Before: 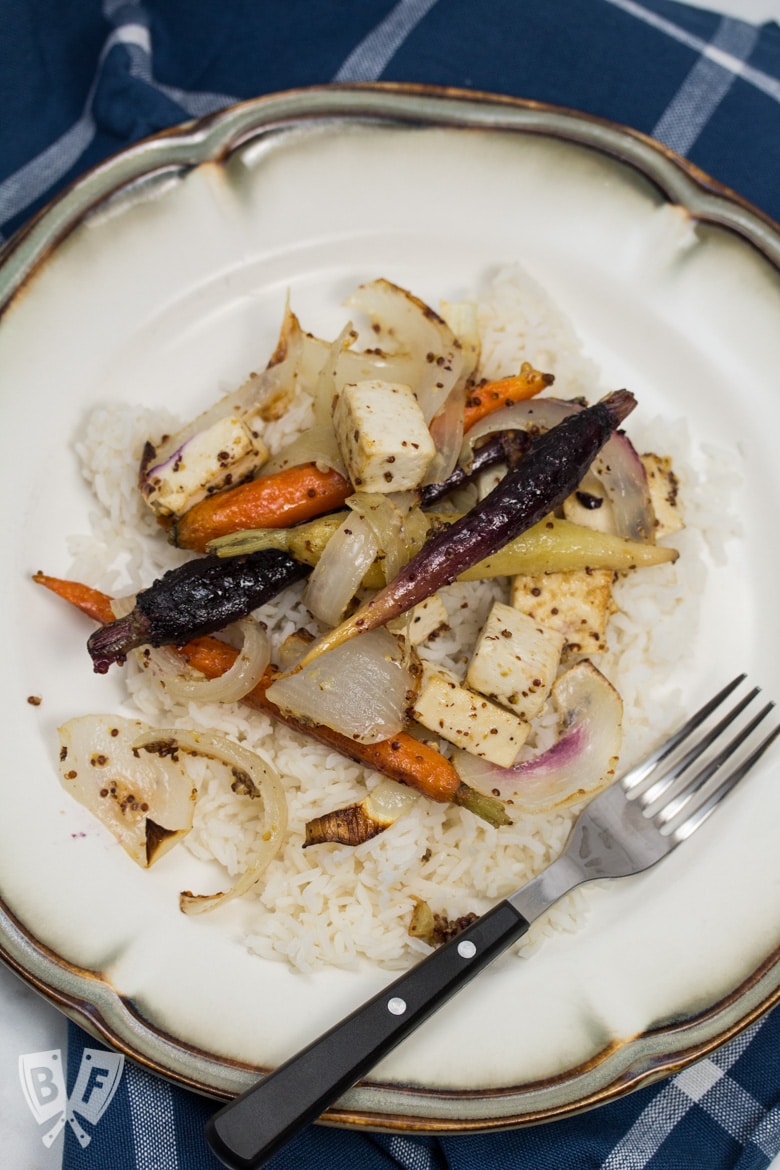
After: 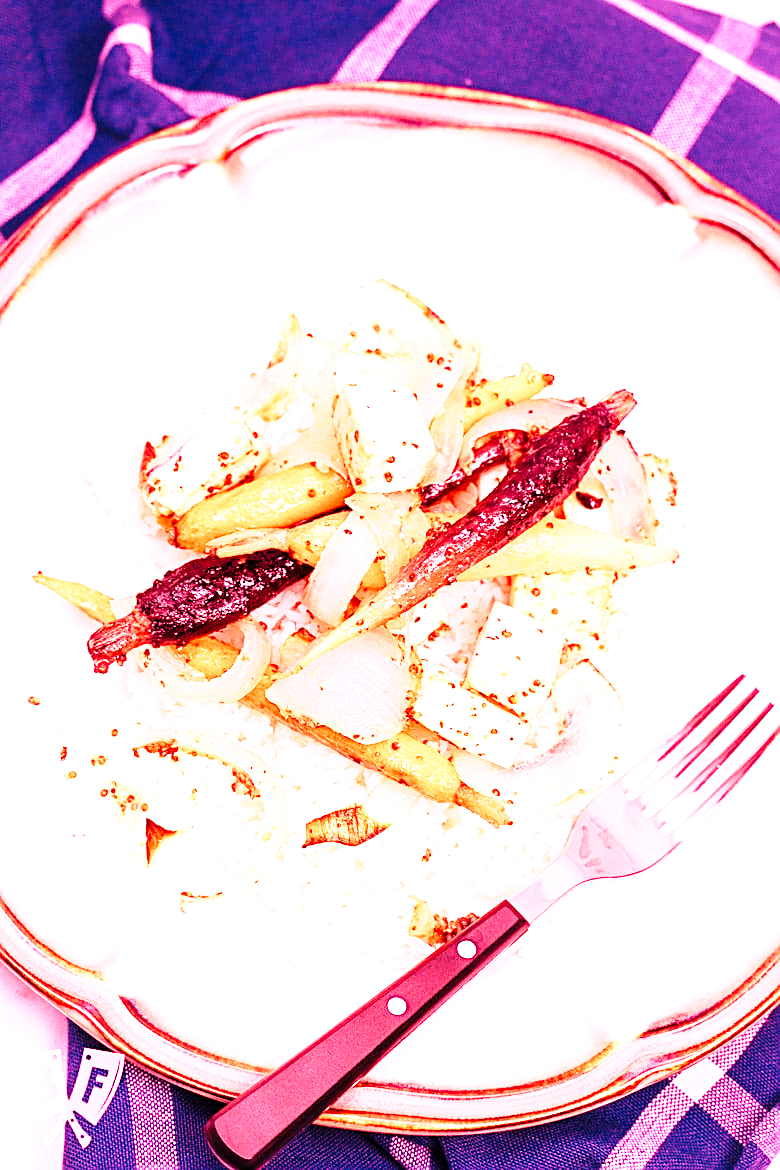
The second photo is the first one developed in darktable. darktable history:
sharpen: on, module defaults
base curve: curves: ch0 [(0, 0) (0.028, 0.03) (0.121, 0.232) (0.46, 0.748) (0.859, 0.968) (1, 1)], preserve colors none
white balance: red 4.26, blue 1.802
